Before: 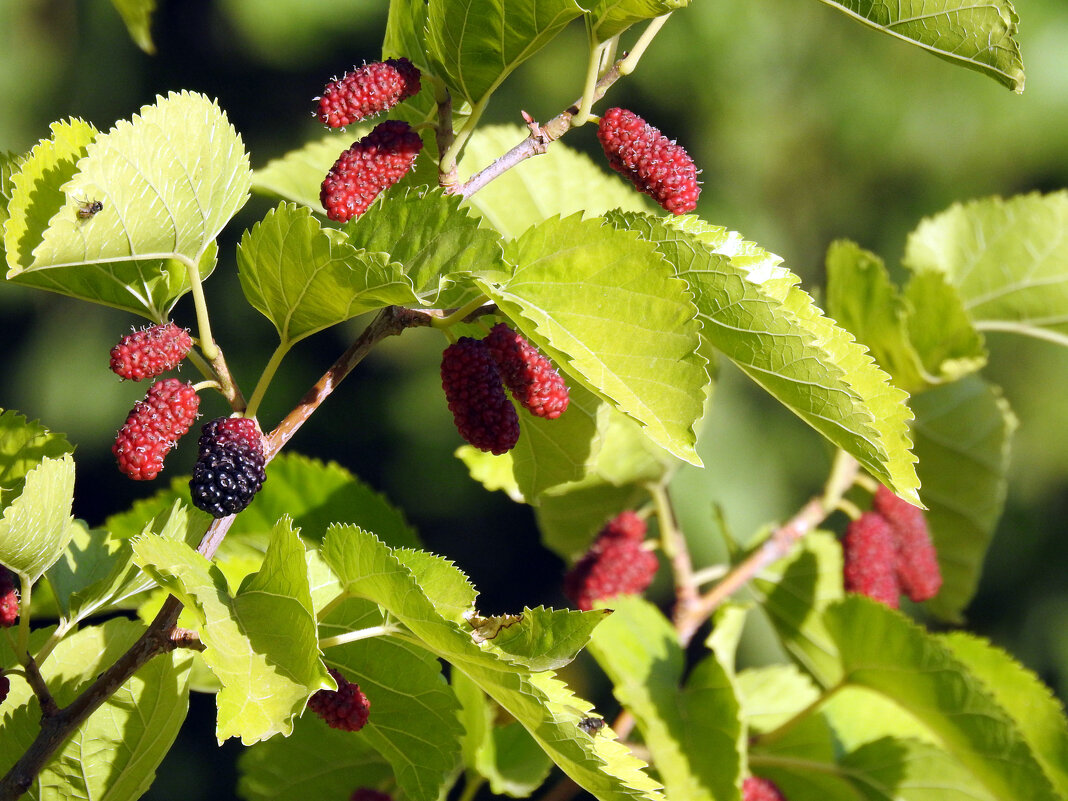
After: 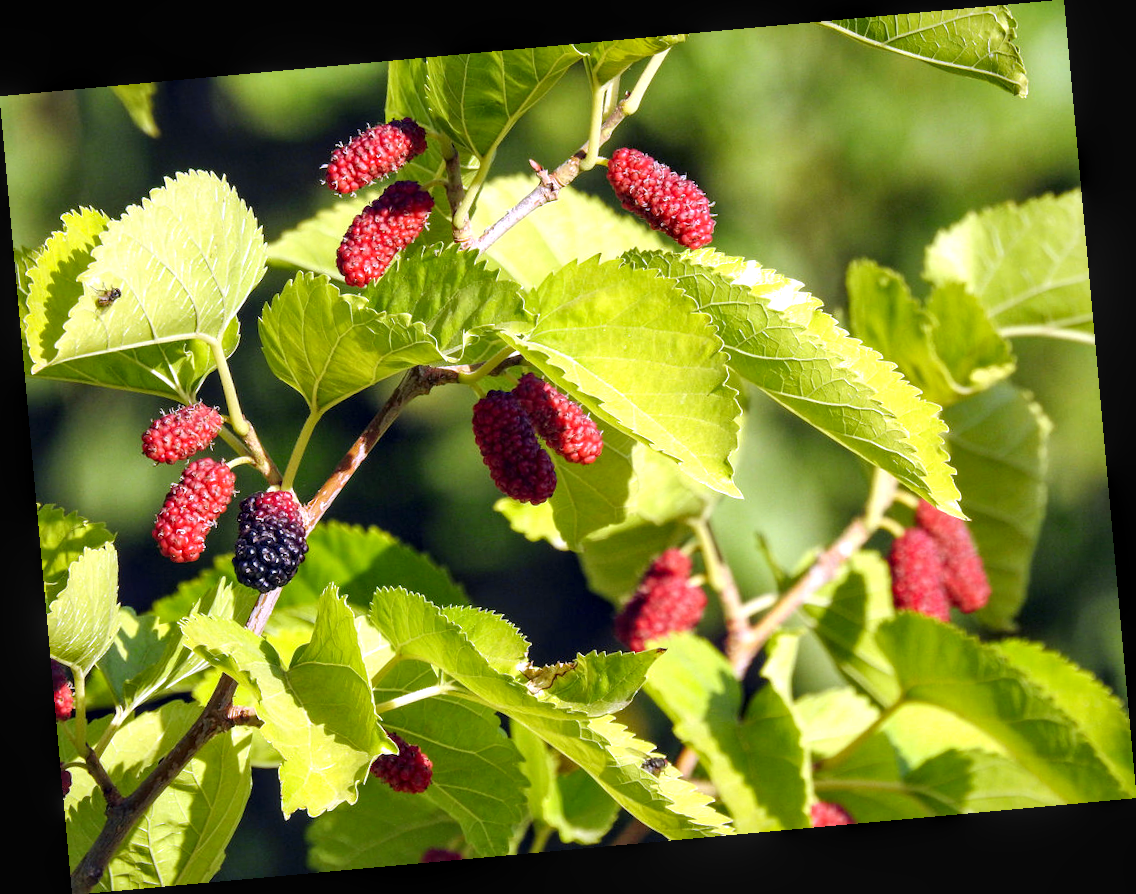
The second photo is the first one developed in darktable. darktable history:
local contrast: detail 130%
rotate and perspective: rotation -5.2°, automatic cropping off
levels: levels [0, 0.435, 0.917]
